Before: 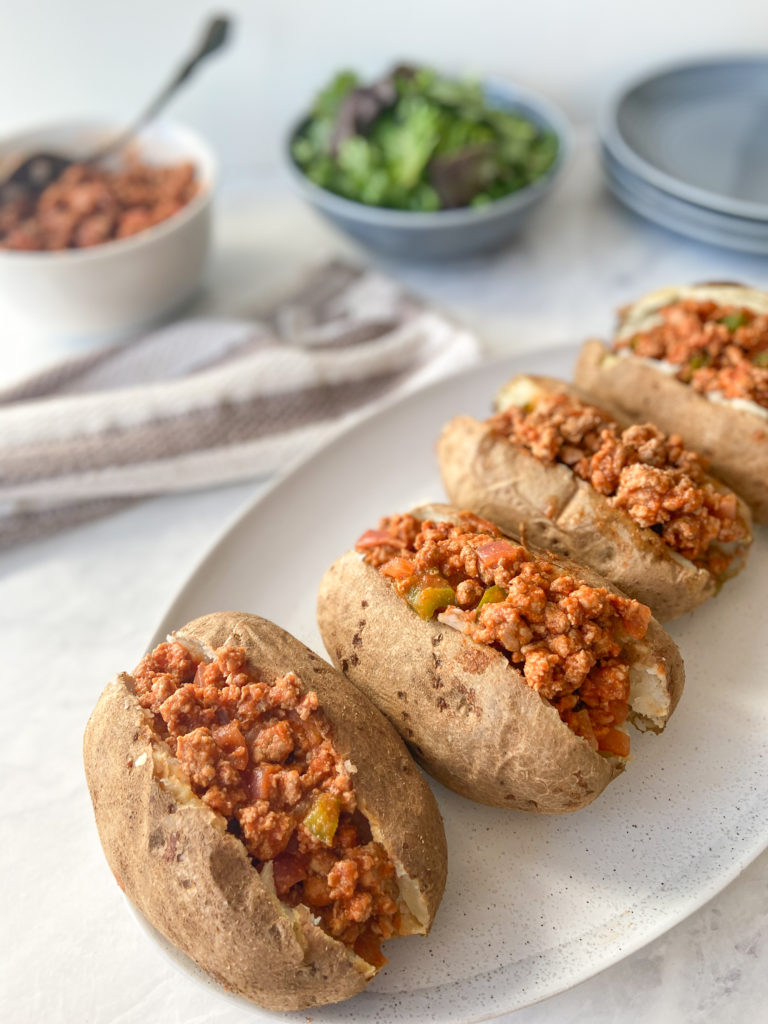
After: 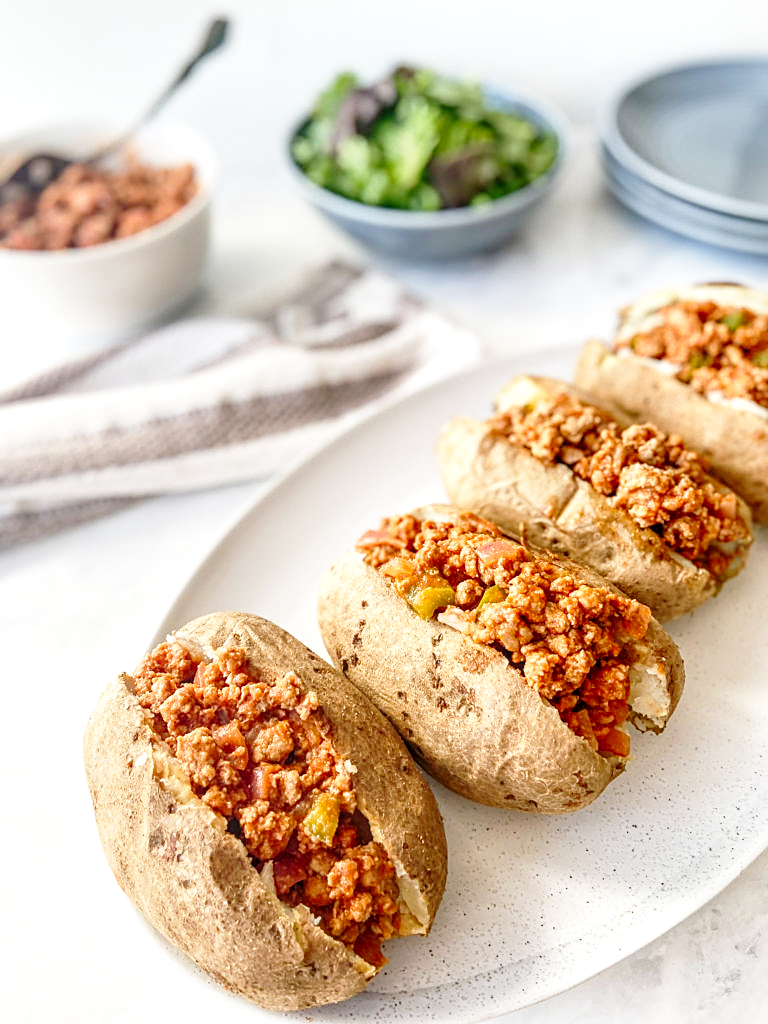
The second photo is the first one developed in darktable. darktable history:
sharpen: on, module defaults
base curve: curves: ch0 [(0, 0) (0.028, 0.03) (0.121, 0.232) (0.46, 0.748) (0.859, 0.968) (1, 1)], preserve colors none
local contrast: detail 130%
